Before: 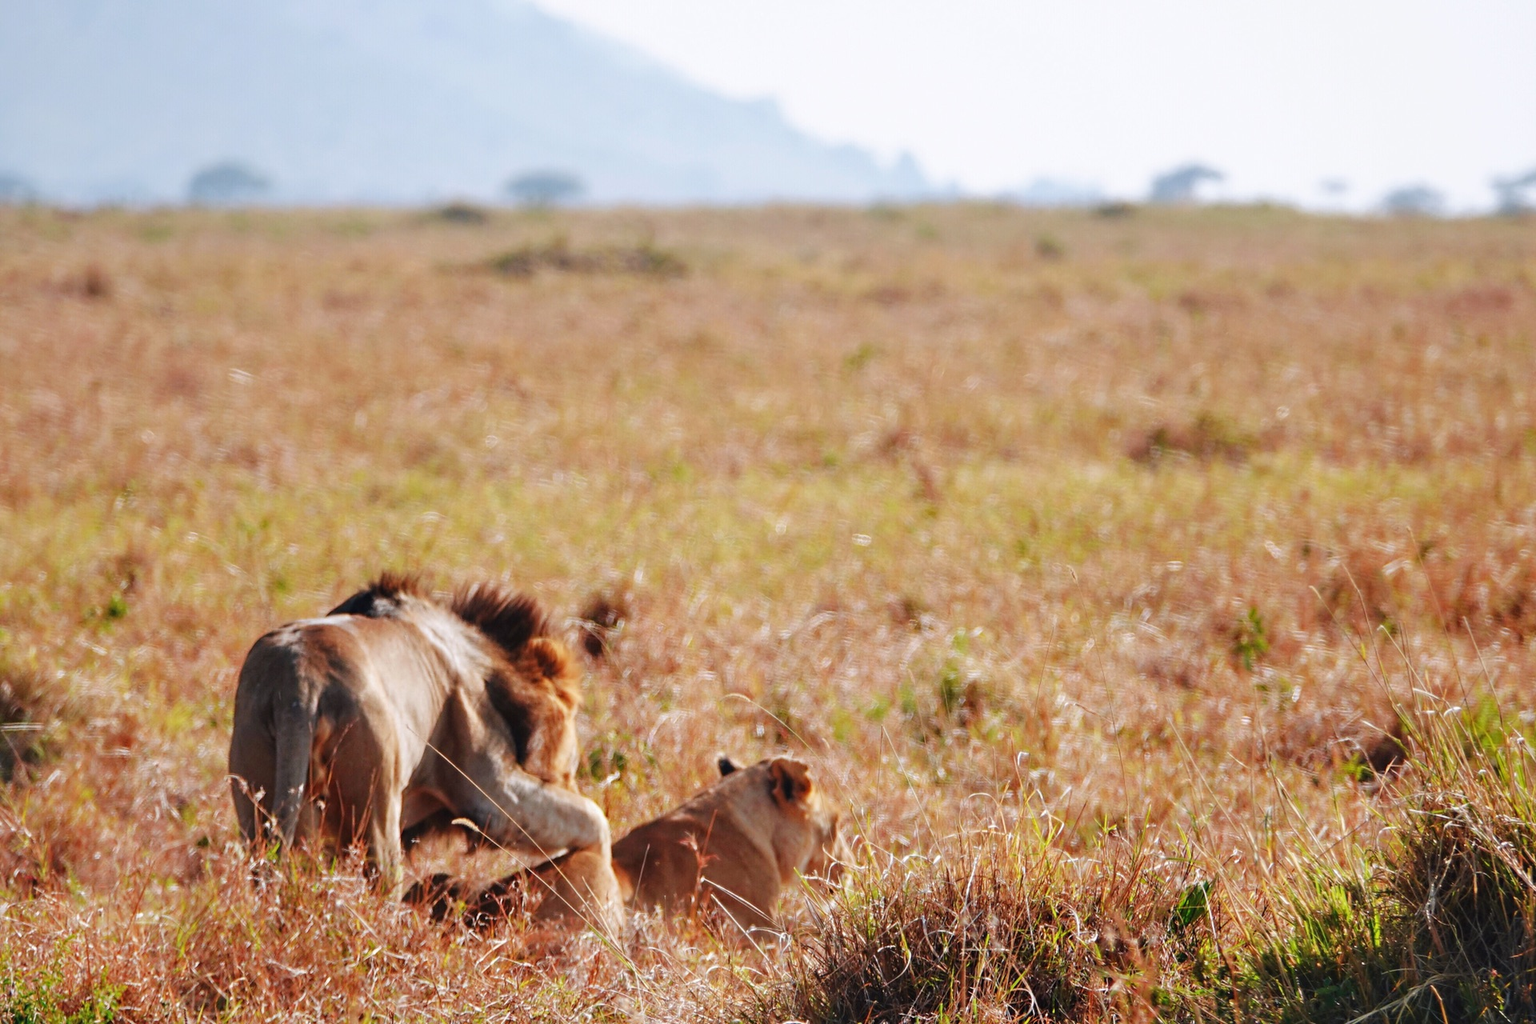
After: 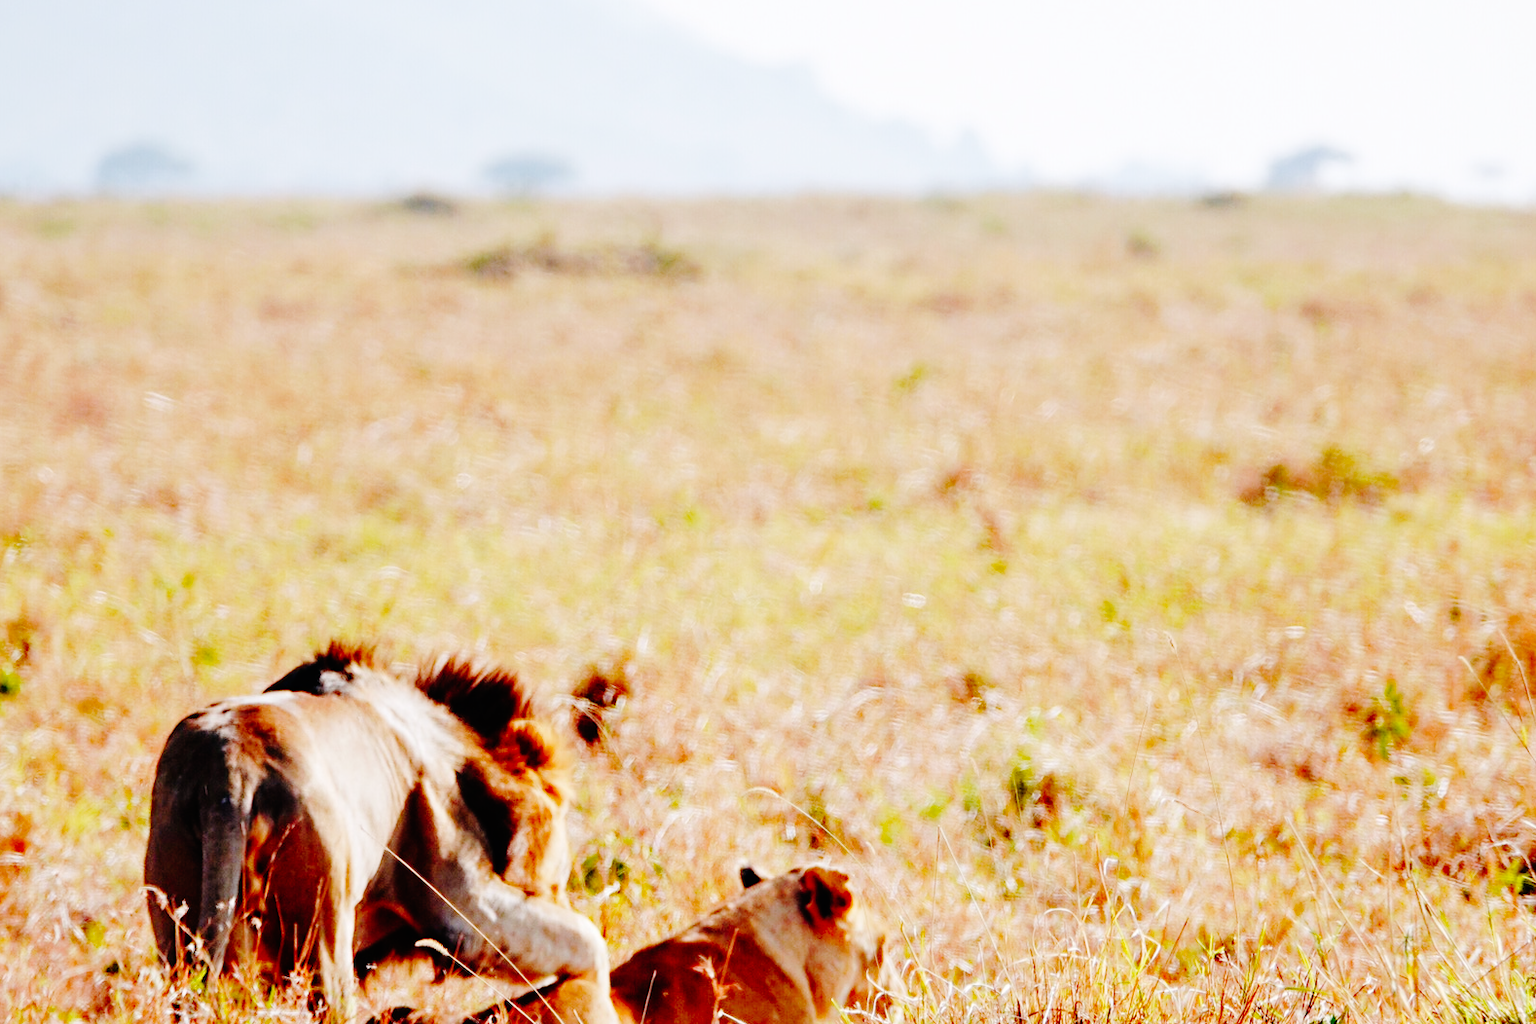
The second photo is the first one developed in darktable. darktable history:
base curve: curves: ch0 [(0, 0) (0.036, 0.01) (0.123, 0.254) (0.258, 0.504) (0.507, 0.748) (1, 1)], preserve colors none
crop and rotate: left 7.196%, top 4.574%, right 10.605%, bottom 13.178%
